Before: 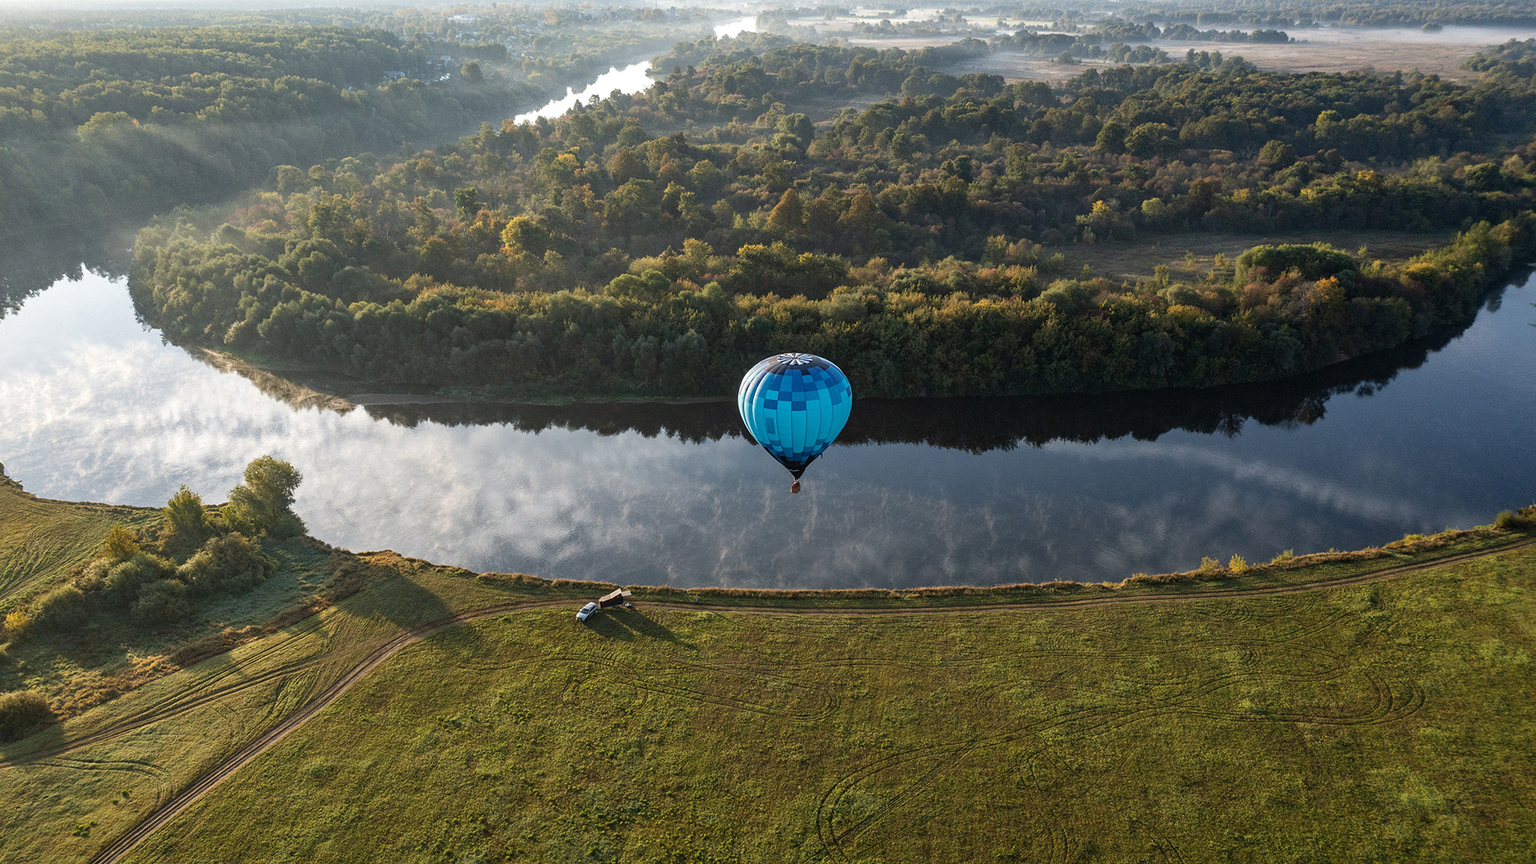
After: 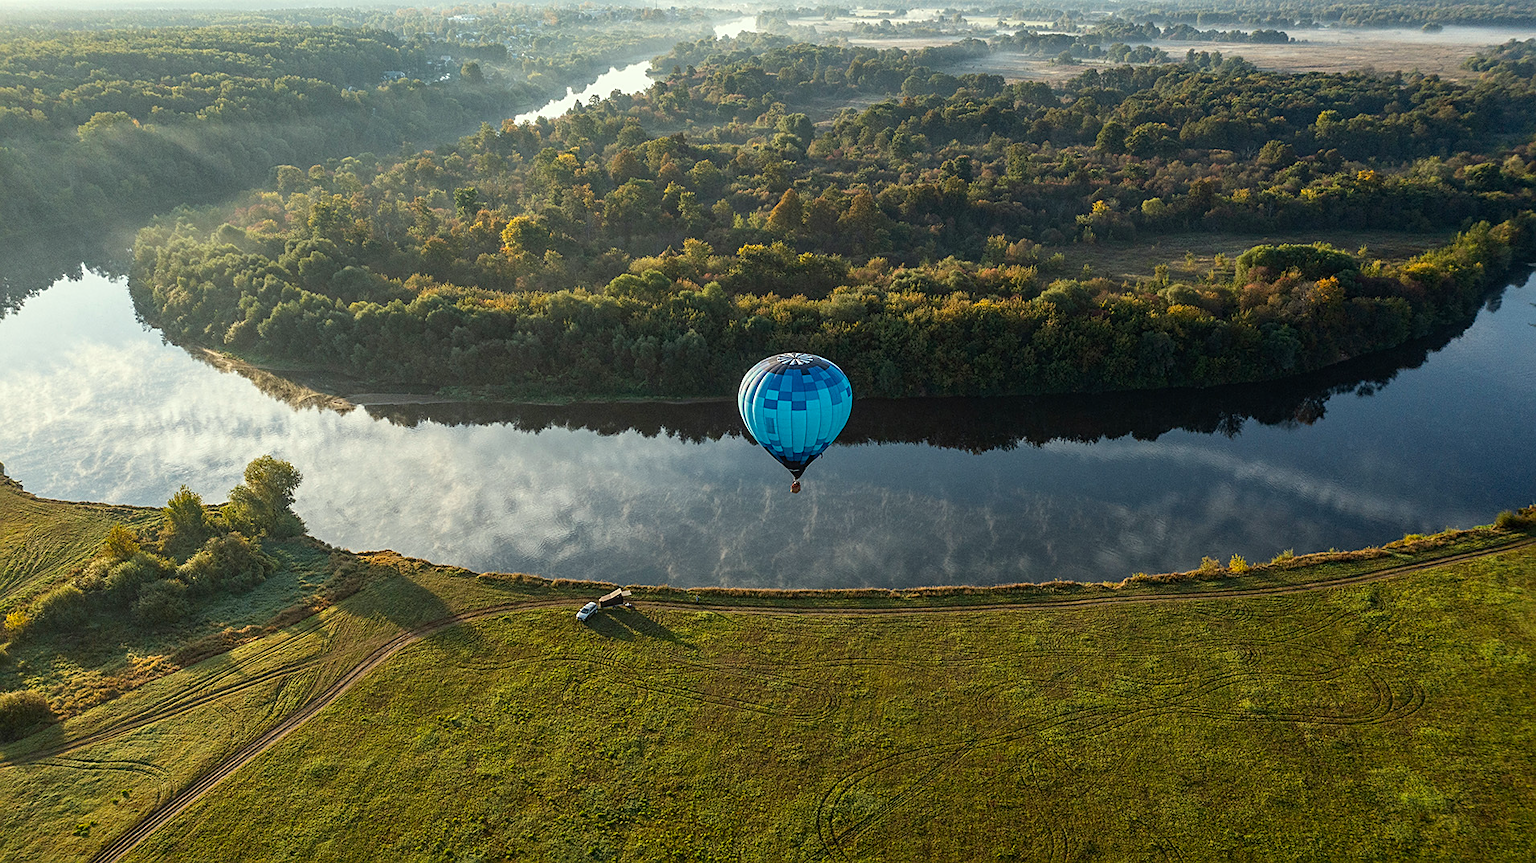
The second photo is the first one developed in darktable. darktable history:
color correction: highlights a* -4.36, highlights b* 6.65
shadows and highlights: shadows -30.39, highlights 30.44
sharpen: amount 0.497
local contrast: detail 109%
